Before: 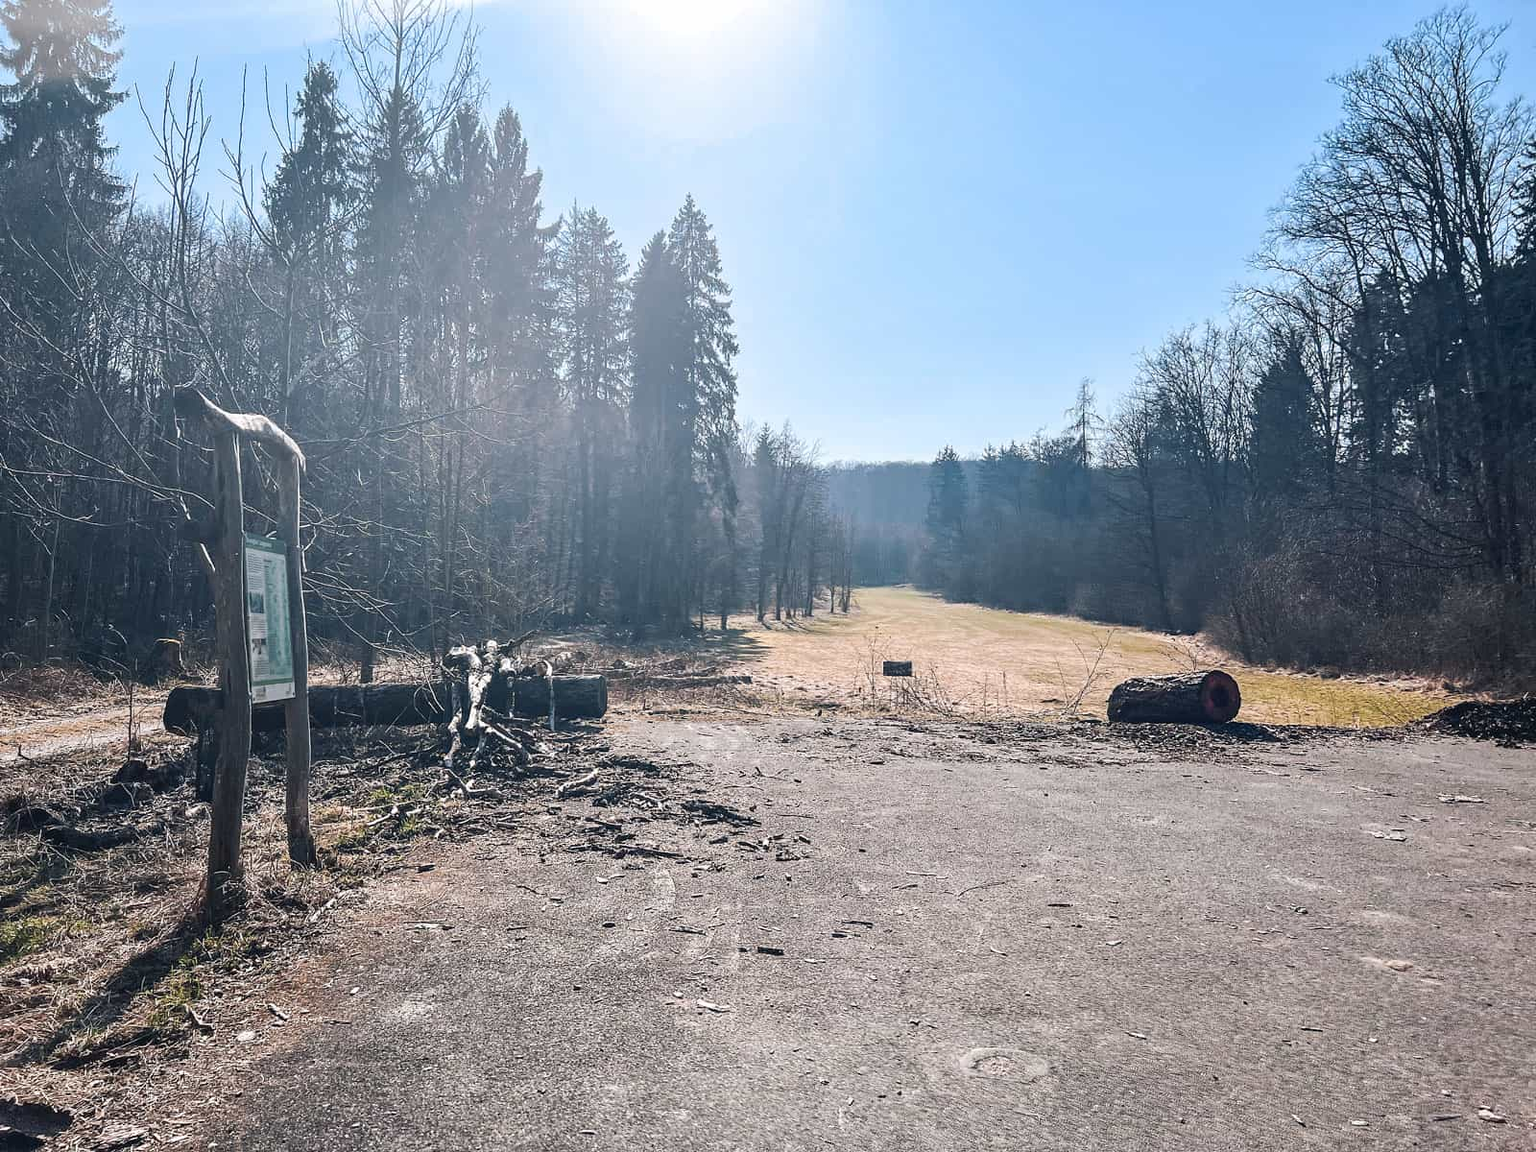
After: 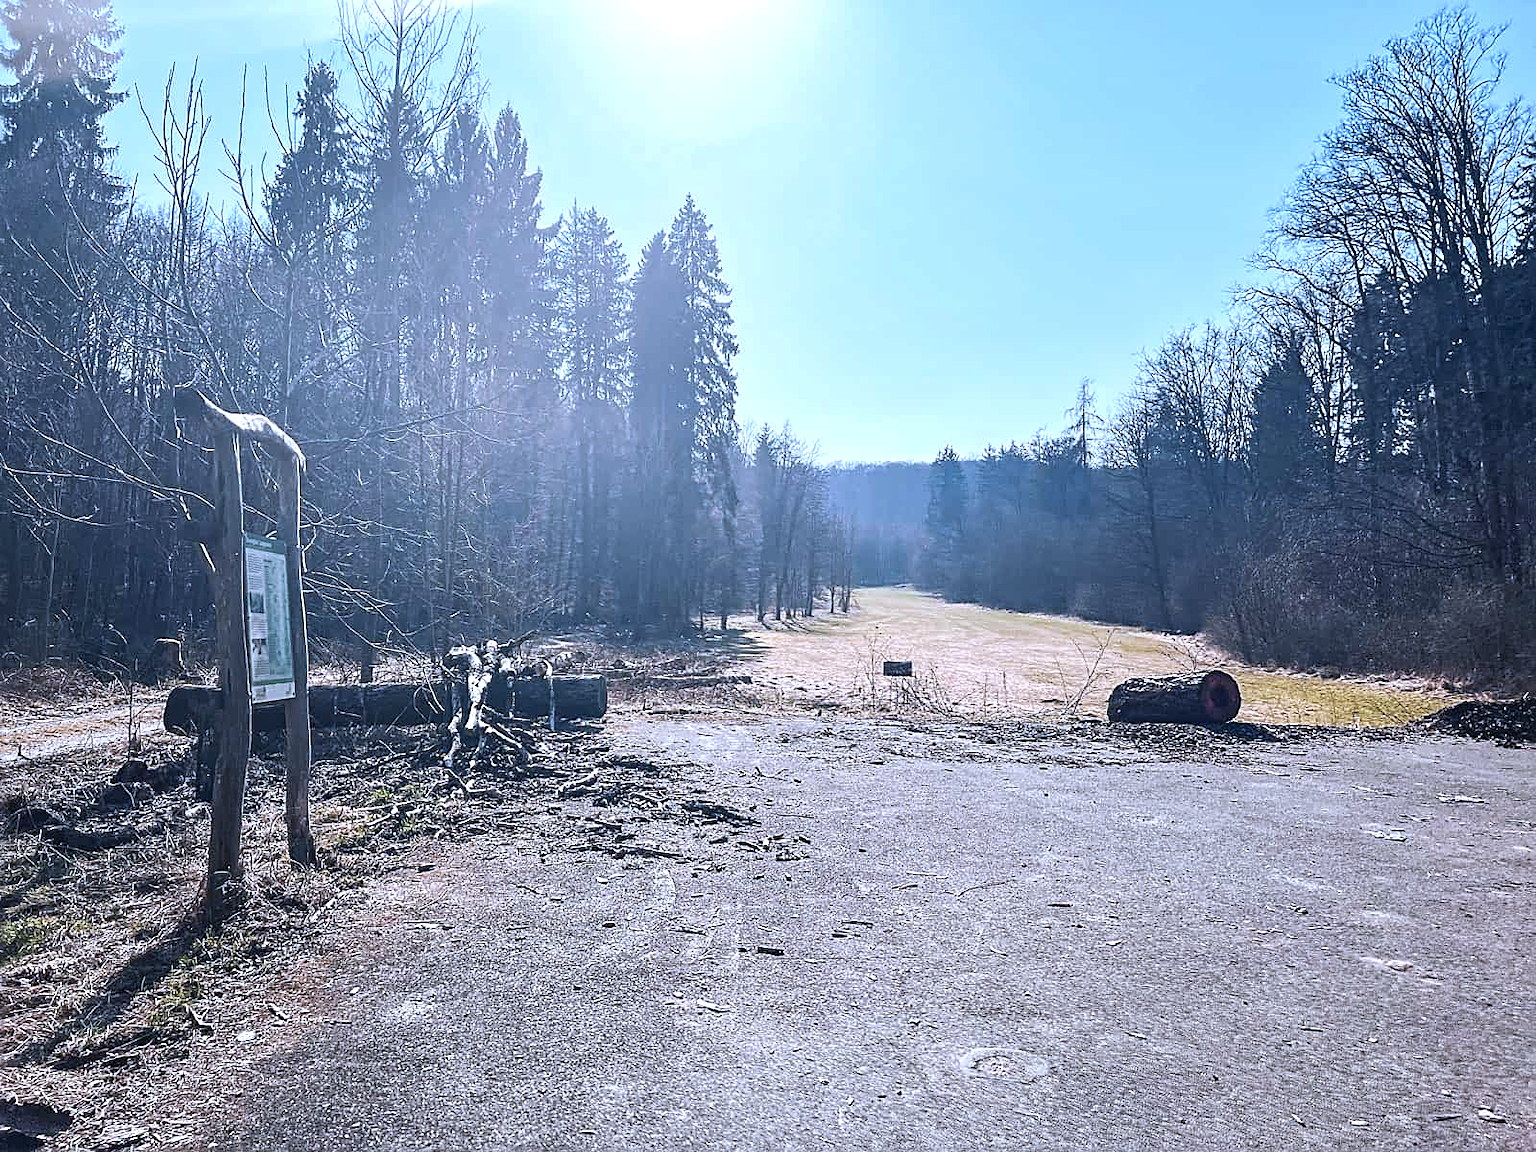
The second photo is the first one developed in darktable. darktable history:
white balance: red 0.948, green 1.02, blue 1.176
exposure: exposure 0.2 EV, compensate highlight preservation false
sharpen: on, module defaults
